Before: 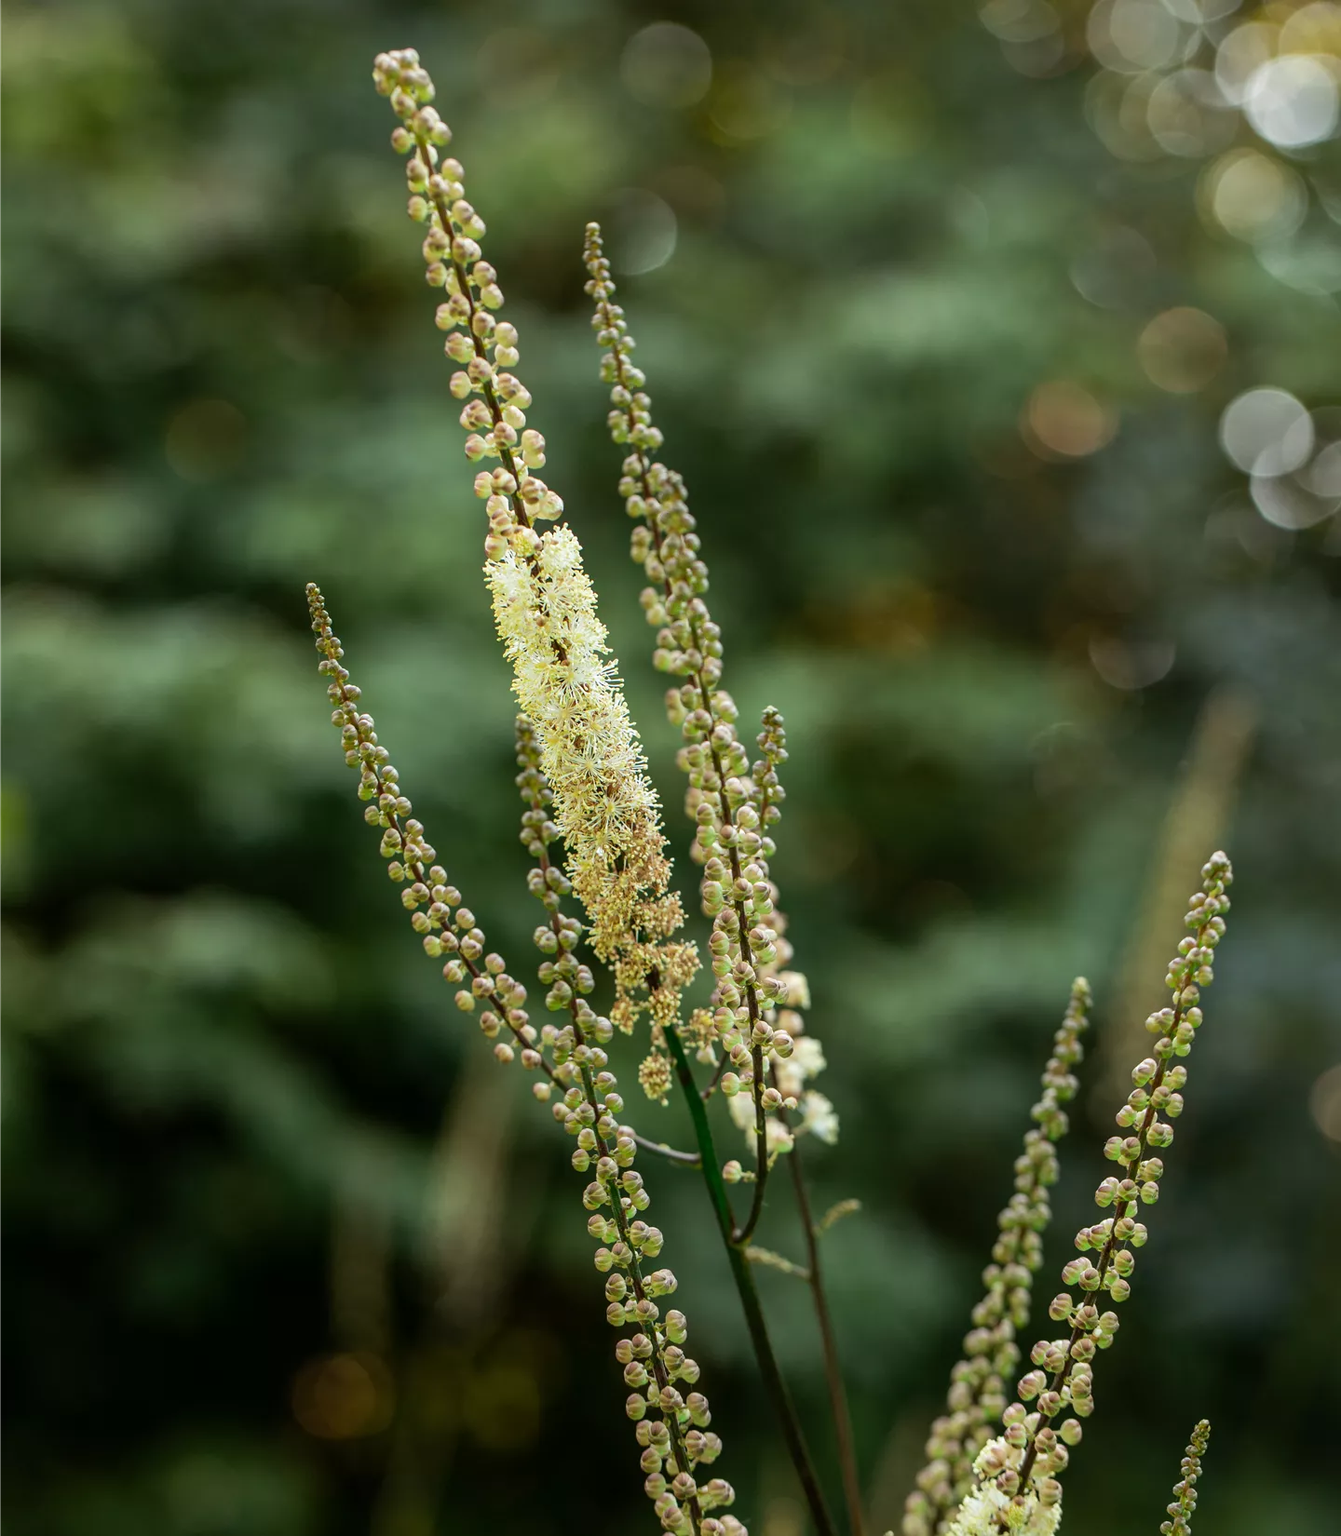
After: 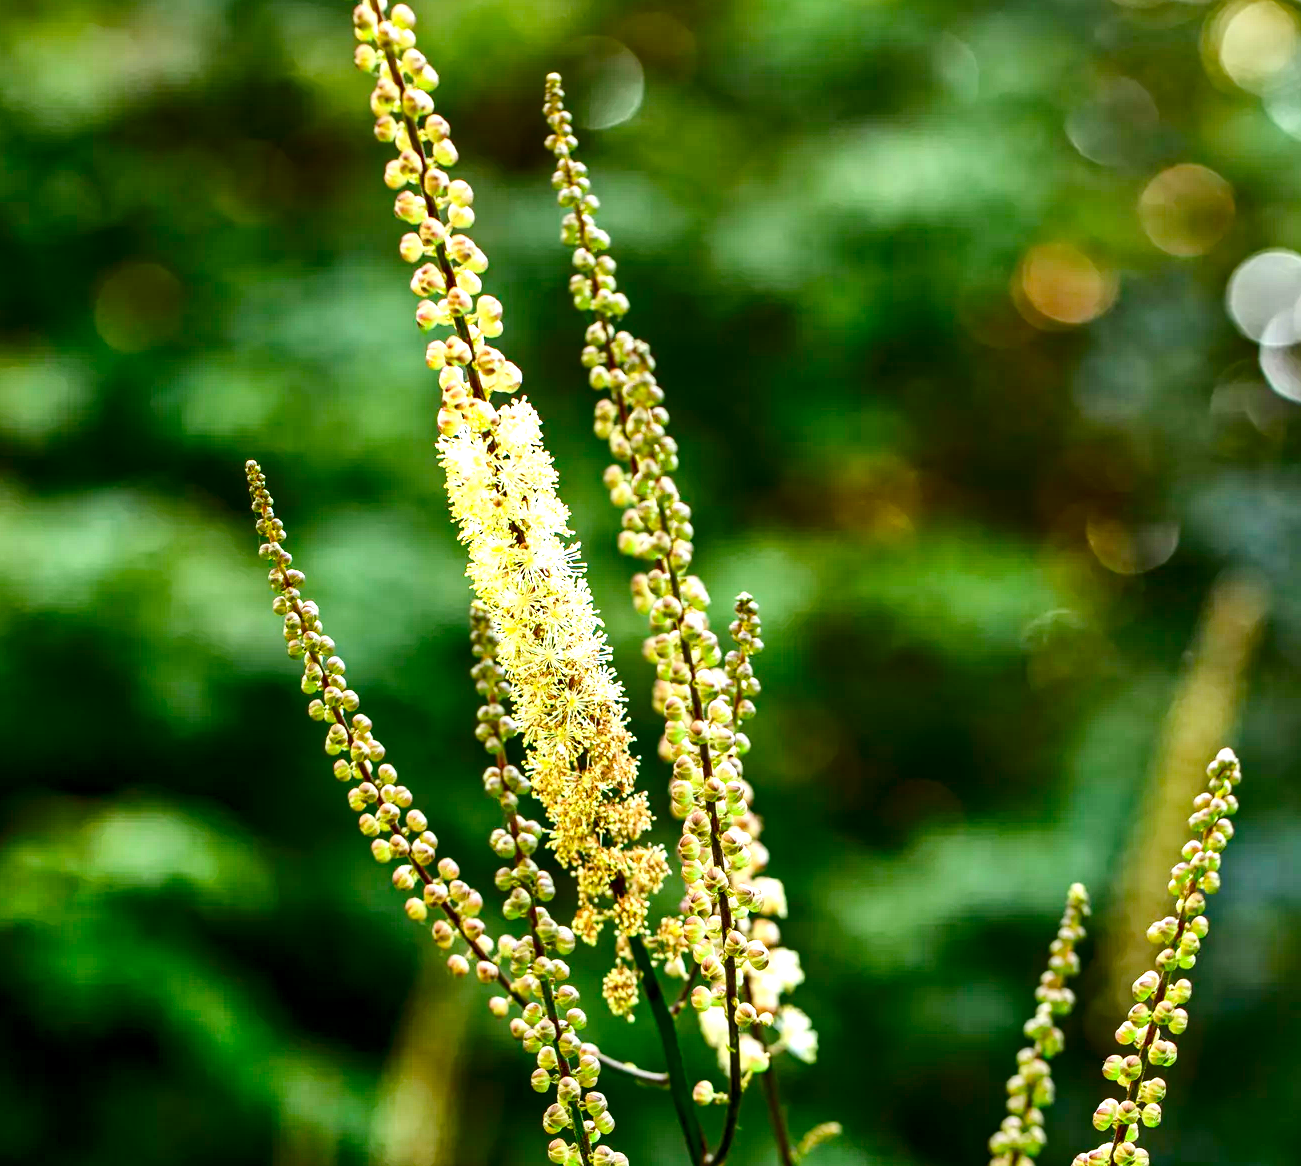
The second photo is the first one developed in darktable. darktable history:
color balance rgb: perceptual saturation grading › global saturation 45.458%, perceptual saturation grading › highlights -50.184%, perceptual saturation grading › shadows 31.076%, perceptual brilliance grading › global brilliance 9.596%, perceptual brilliance grading › shadows 14.856%
contrast brightness saturation: contrast 0.193, brightness -0.104, saturation 0.209
tone curve: curves: ch0 [(0, 0) (0.161, 0.144) (0.501, 0.497) (1, 1)], color space Lab, independent channels, preserve colors none
crop: left 5.803%, top 10.083%, right 3.813%, bottom 19.24%
shadows and highlights: shadows 52.48, soften with gaussian
local contrast: highlights 103%, shadows 99%, detail 119%, midtone range 0.2
haze removal: compatibility mode true, adaptive false
exposure: exposure 0.565 EV, compensate exposure bias true, compensate highlight preservation false
